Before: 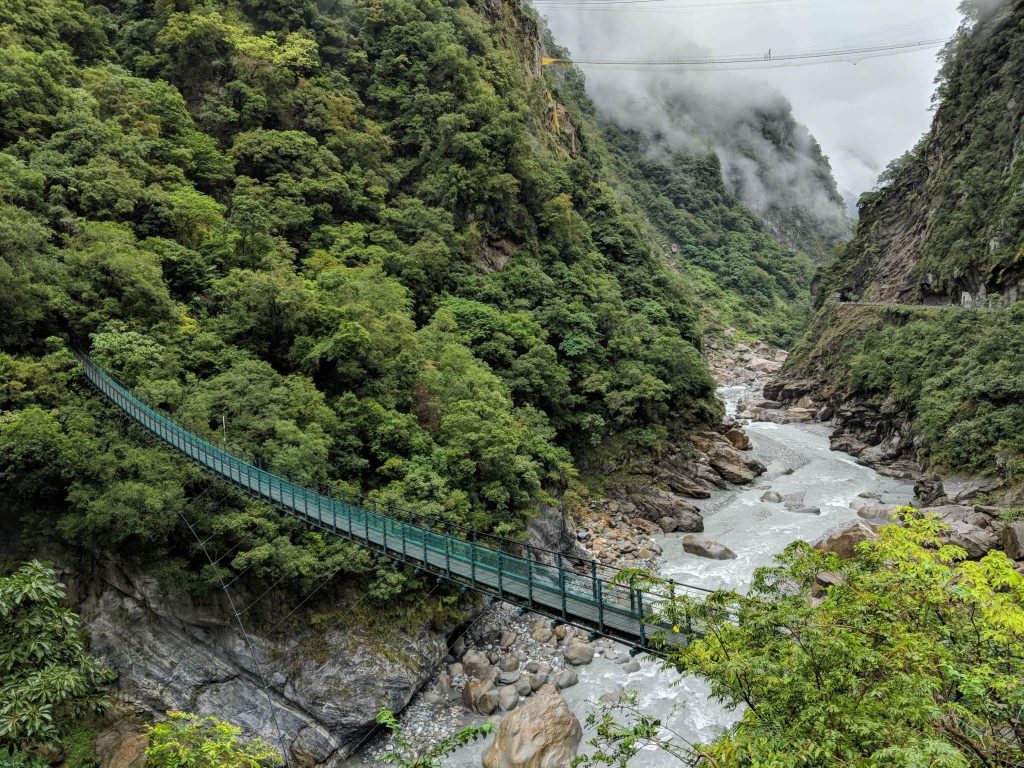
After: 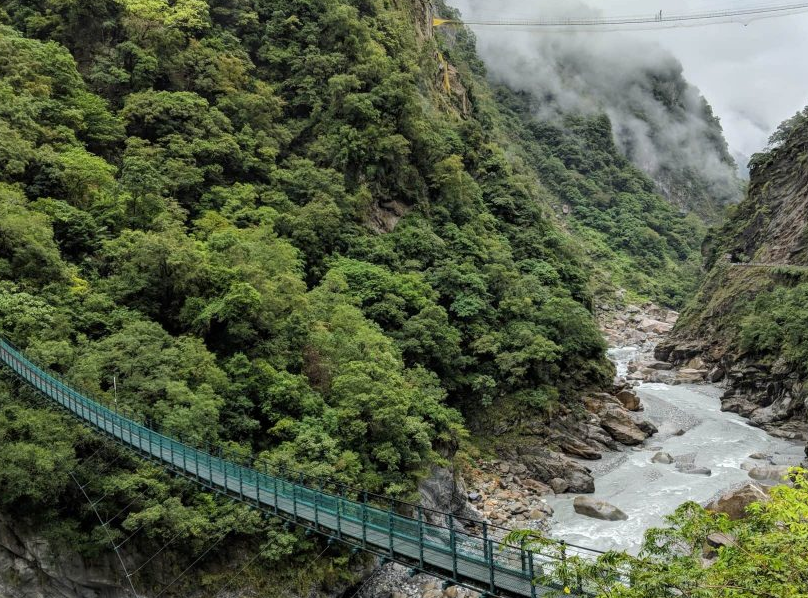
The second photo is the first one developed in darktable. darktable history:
crop and rotate: left 10.701%, top 5.138%, right 10.305%, bottom 16.888%
